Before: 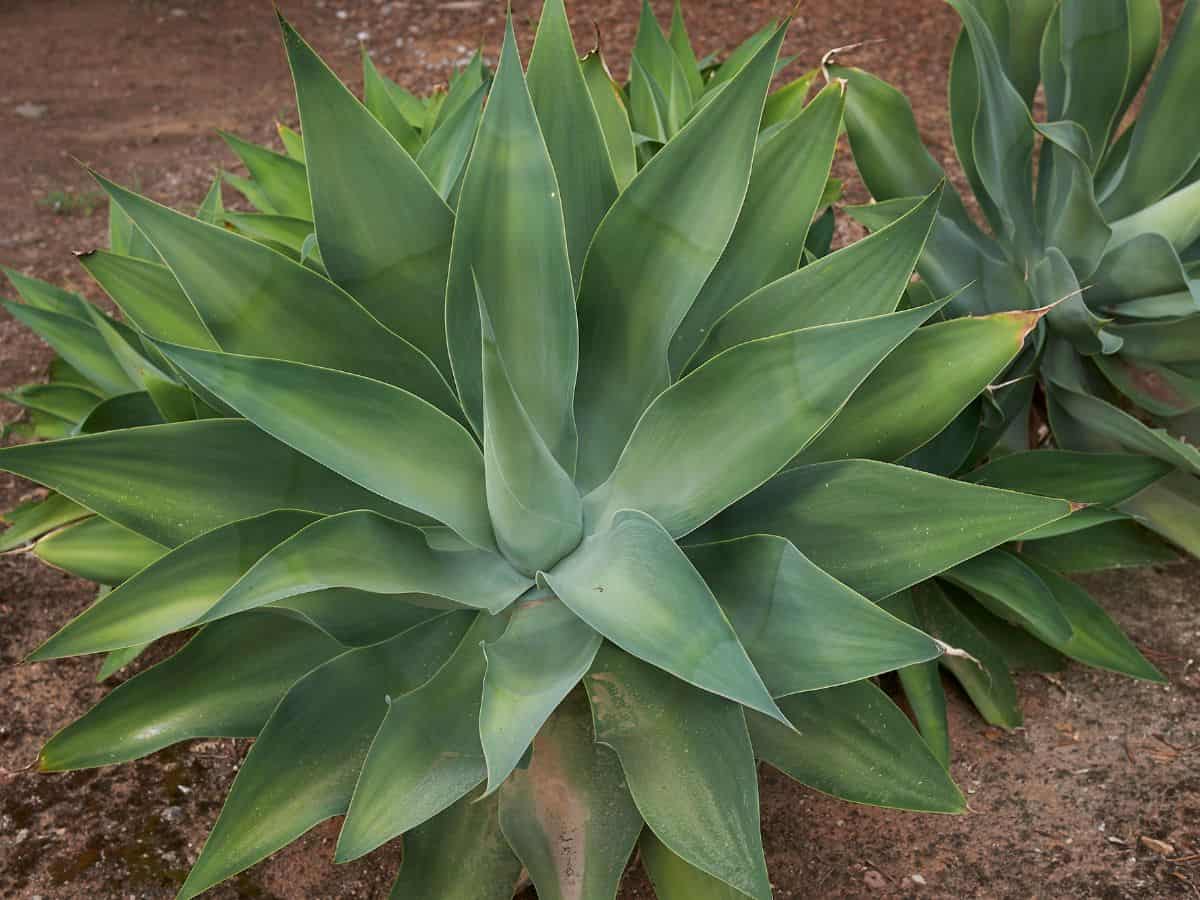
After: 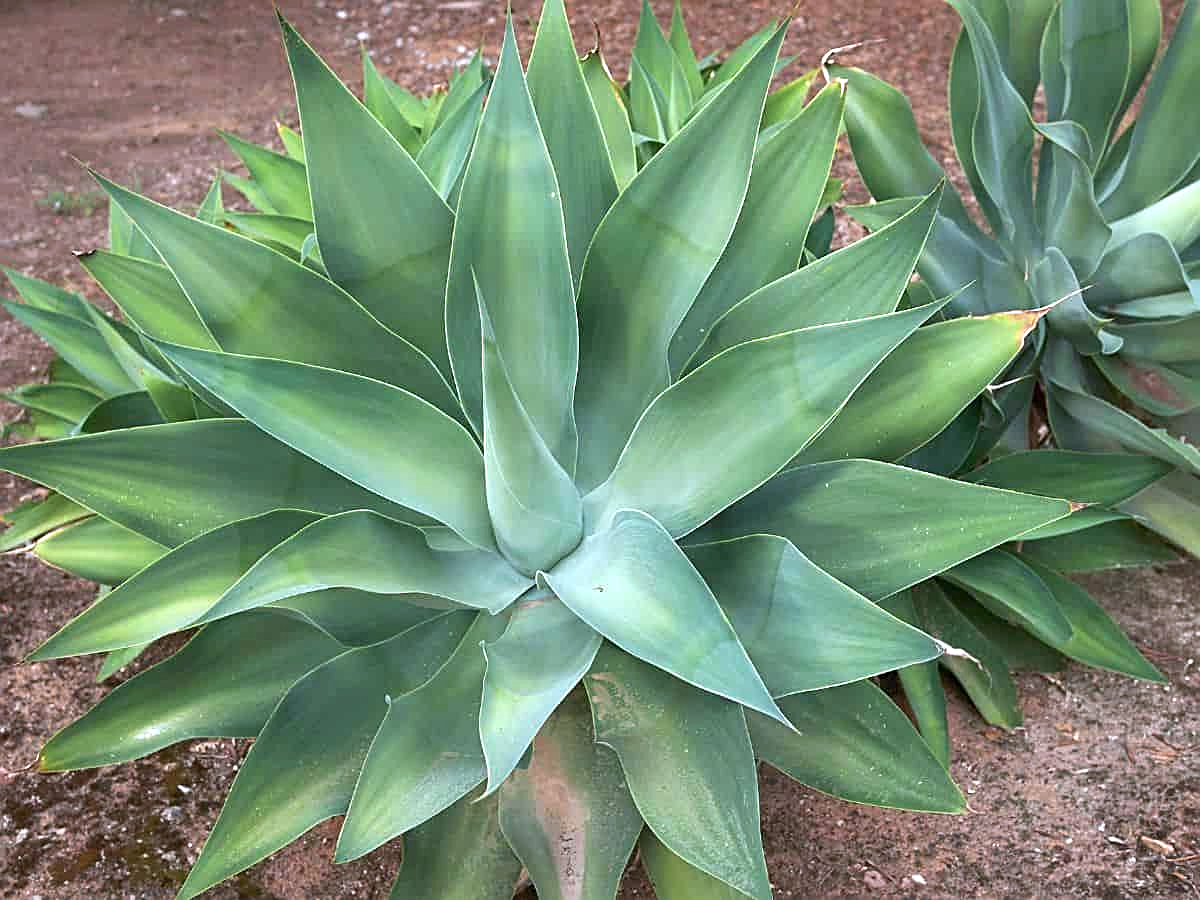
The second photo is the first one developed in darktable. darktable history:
sharpen: on, module defaults
contrast brightness saturation: saturation -0.039
color calibration: illuminant custom, x 0.371, y 0.381, temperature 4282.58 K
exposure: black level correction 0, exposure 0.953 EV, compensate highlight preservation false
